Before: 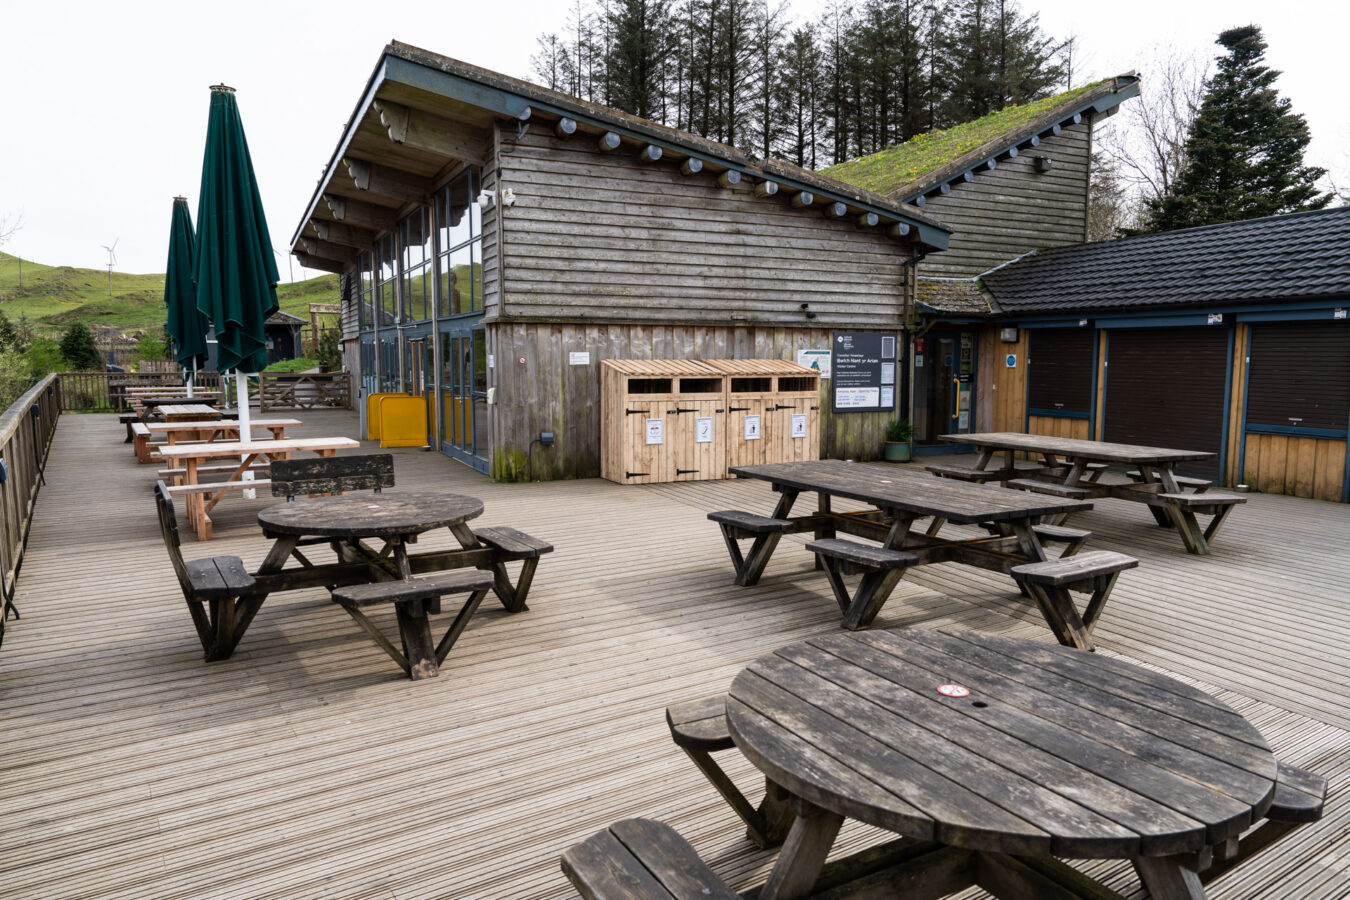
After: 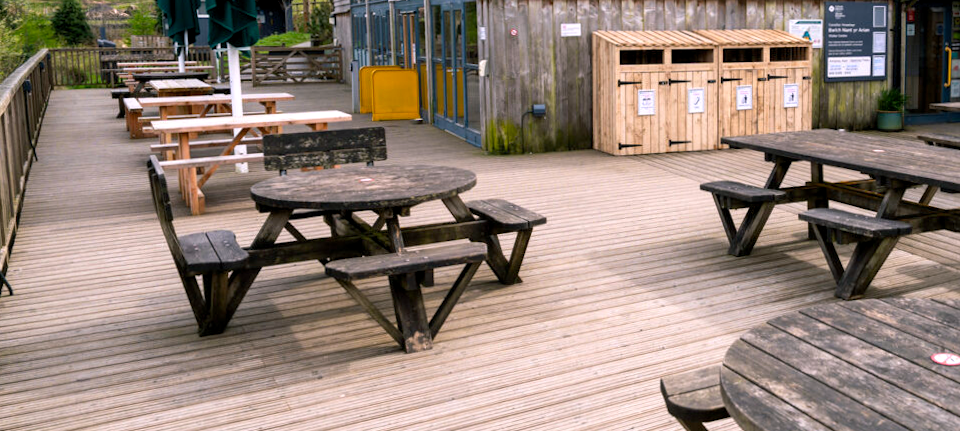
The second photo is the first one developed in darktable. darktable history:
exposure: exposure 0.367 EV, compensate highlight preservation false
crop: top 36.498%, right 27.964%, bottom 14.995%
color balance rgb: shadows lift › chroma 2%, shadows lift › hue 217.2°, power › chroma 0.25%, power › hue 60°, highlights gain › chroma 1.5%, highlights gain › hue 309.6°, global offset › luminance -0.25%, perceptual saturation grading › global saturation 15%, global vibrance 15%
rotate and perspective: rotation -0.45°, automatic cropping original format, crop left 0.008, crop right 0.992, crop top 0.012, crop bottom 0.988
